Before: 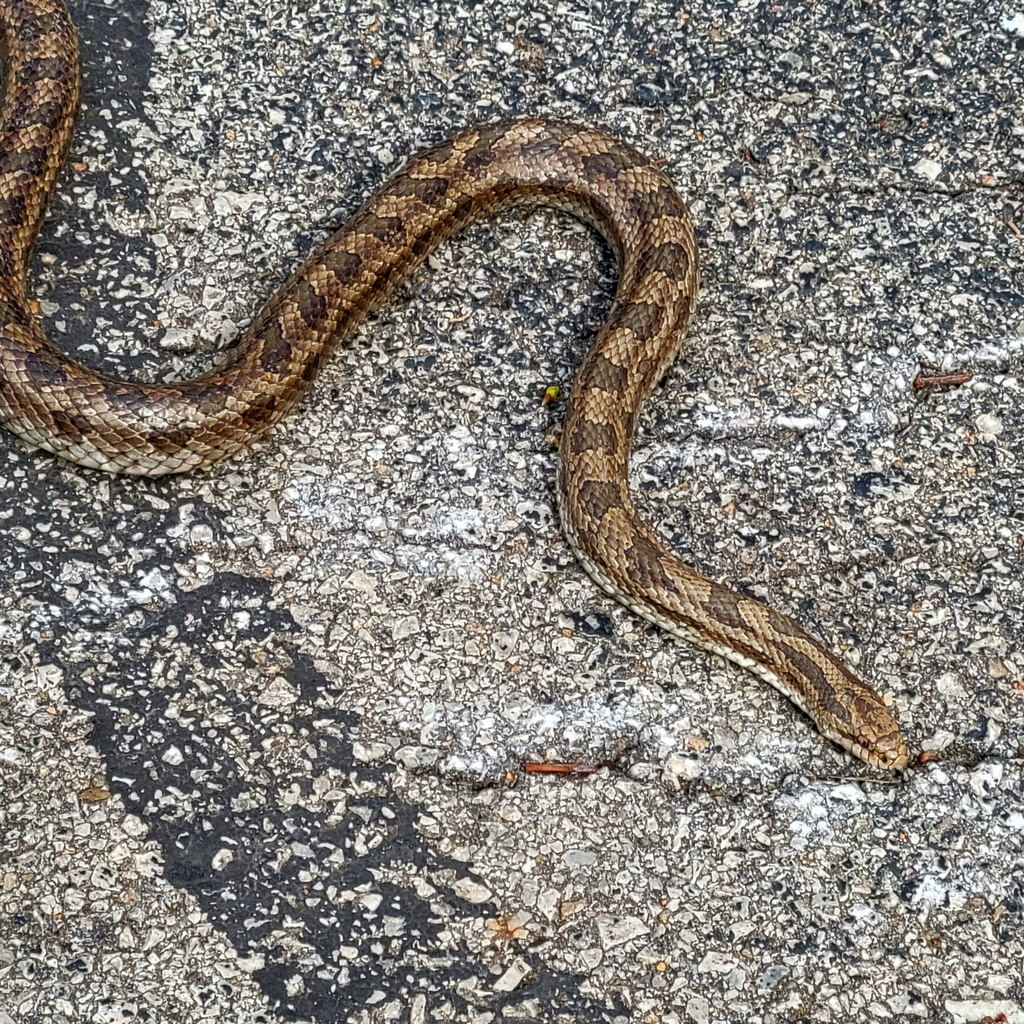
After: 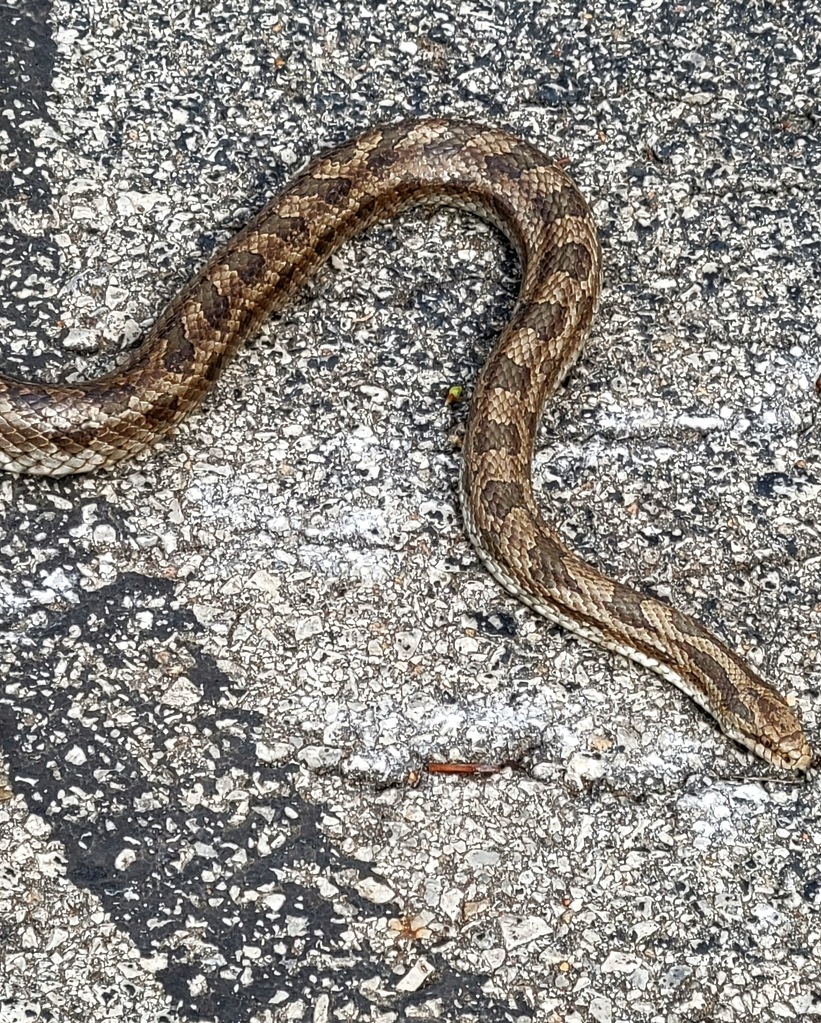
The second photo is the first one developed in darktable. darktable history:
shadows and highlights: shadows 0.054, highlights 41.79, highlights color adjustment 53.42%
color zones: curves: ch0 [(0, 0.5) (0.125, 0.4) (0.25, 0.5) (0.375, 0.4) (0.5, 0.4) (0.625, 0.35) (0.75, 0.35) (0.875, 0.5)]; ch1 [(0, 0.35) (0.125, 0.45) (0.25, 0.35) (0.375, 0.35) (0.5, 0.35) (0.625, 0.35) (0.75, 0.45) (0.875, 0.35)]; ch2 [(0, 0.6) (0.125, 0.5) (0.25, 0.5) (0.375, 0.6) (0.5, 0.6) (0.625, 0.5) (0.75, 0.5) (0.875, 0.5)]
exposure: exposure 0.201 EV, compensate highlight preservation false
crop and rotate: left 9.491%, right 10.299%
